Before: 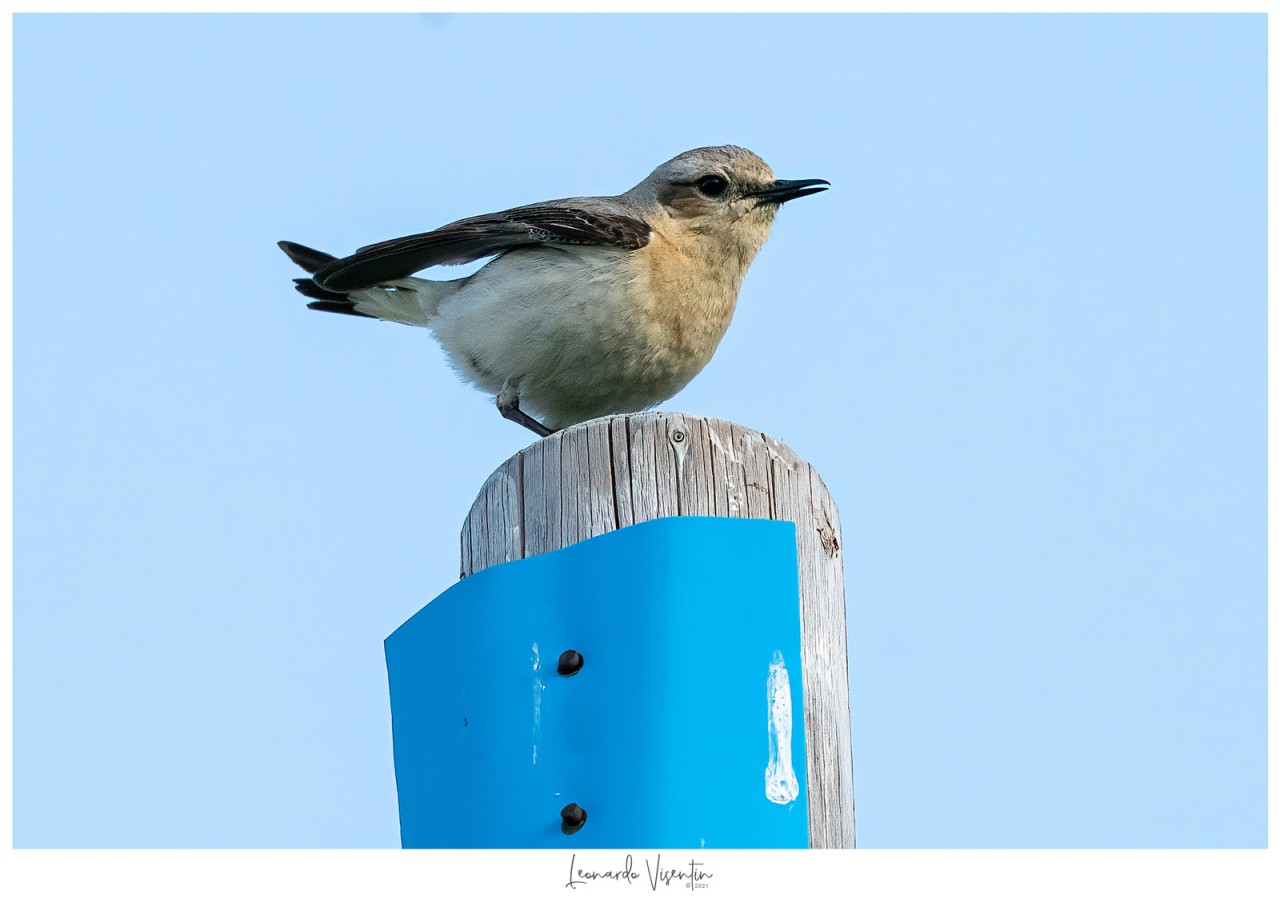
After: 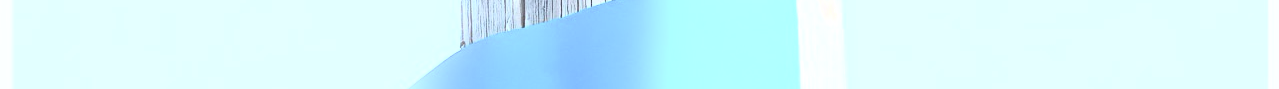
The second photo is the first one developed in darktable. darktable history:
white balance: red 0.98, blue 1.034
bloom: size 5%, threshold 95%, strength 15%
contrast brightness saturation: contrast 0.43, brightness 0.56, saturation -0.19
crop and rotate: top 59.084%, bottom 30.916%
